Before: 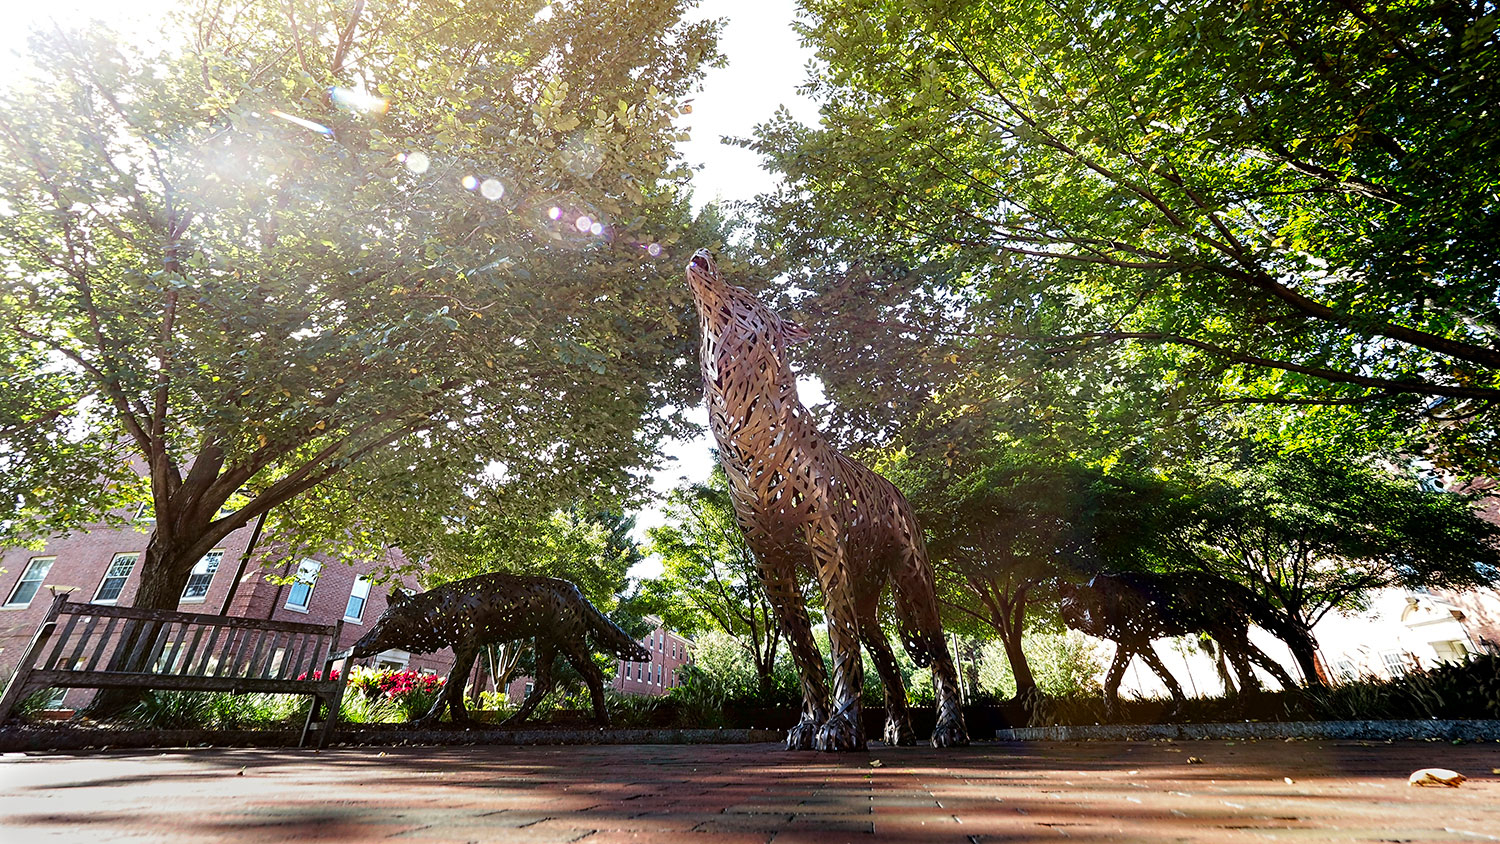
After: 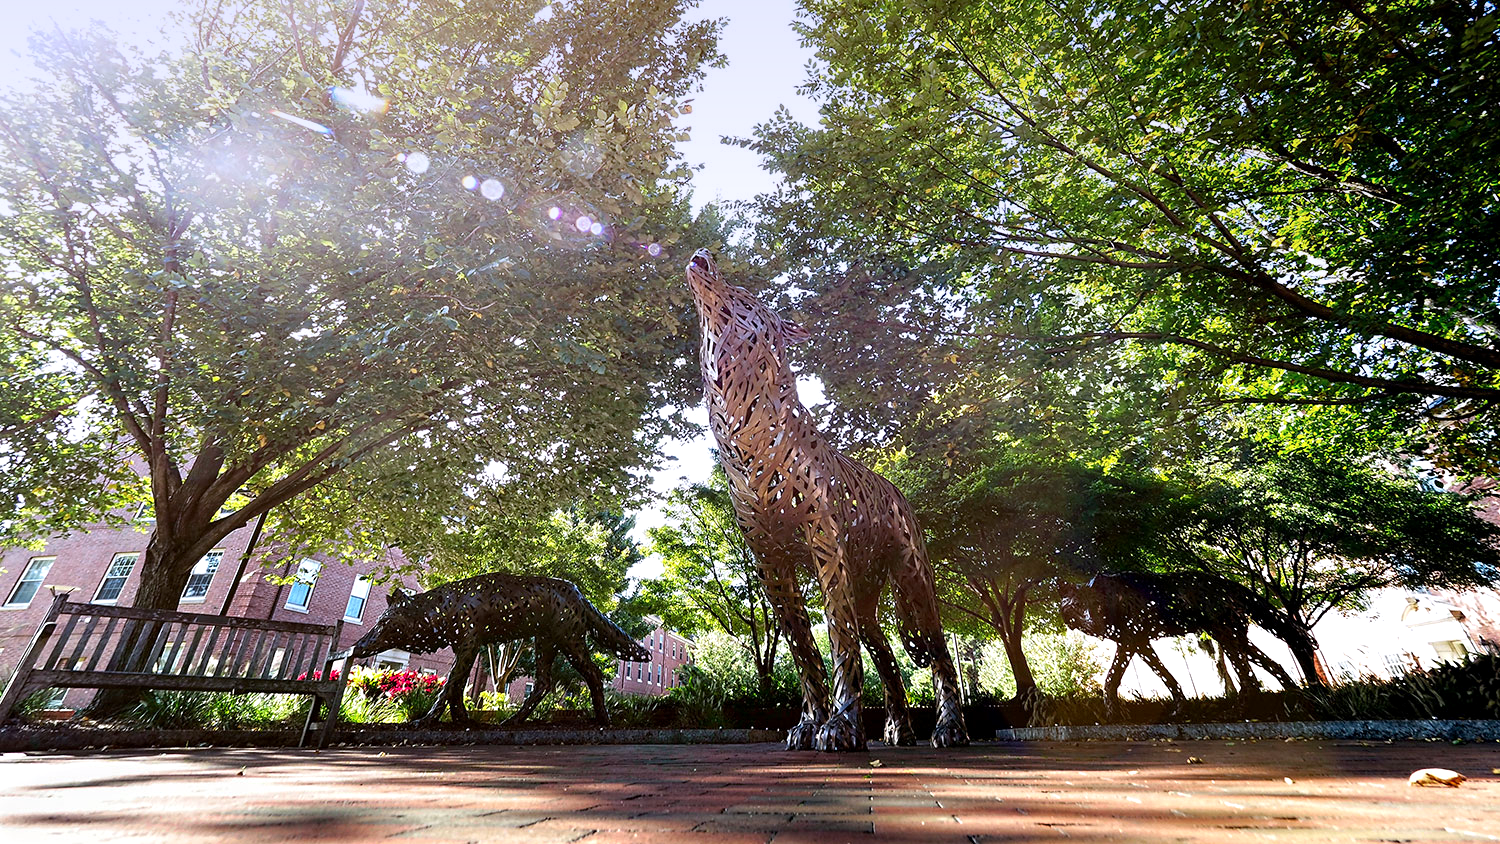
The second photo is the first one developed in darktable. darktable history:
graduated density: hue 238.83°, saturation 50%
exposure: black level correction 0.001, exposure 0.5 EV, compensate exposure bias true, compensate highlight preservation false
